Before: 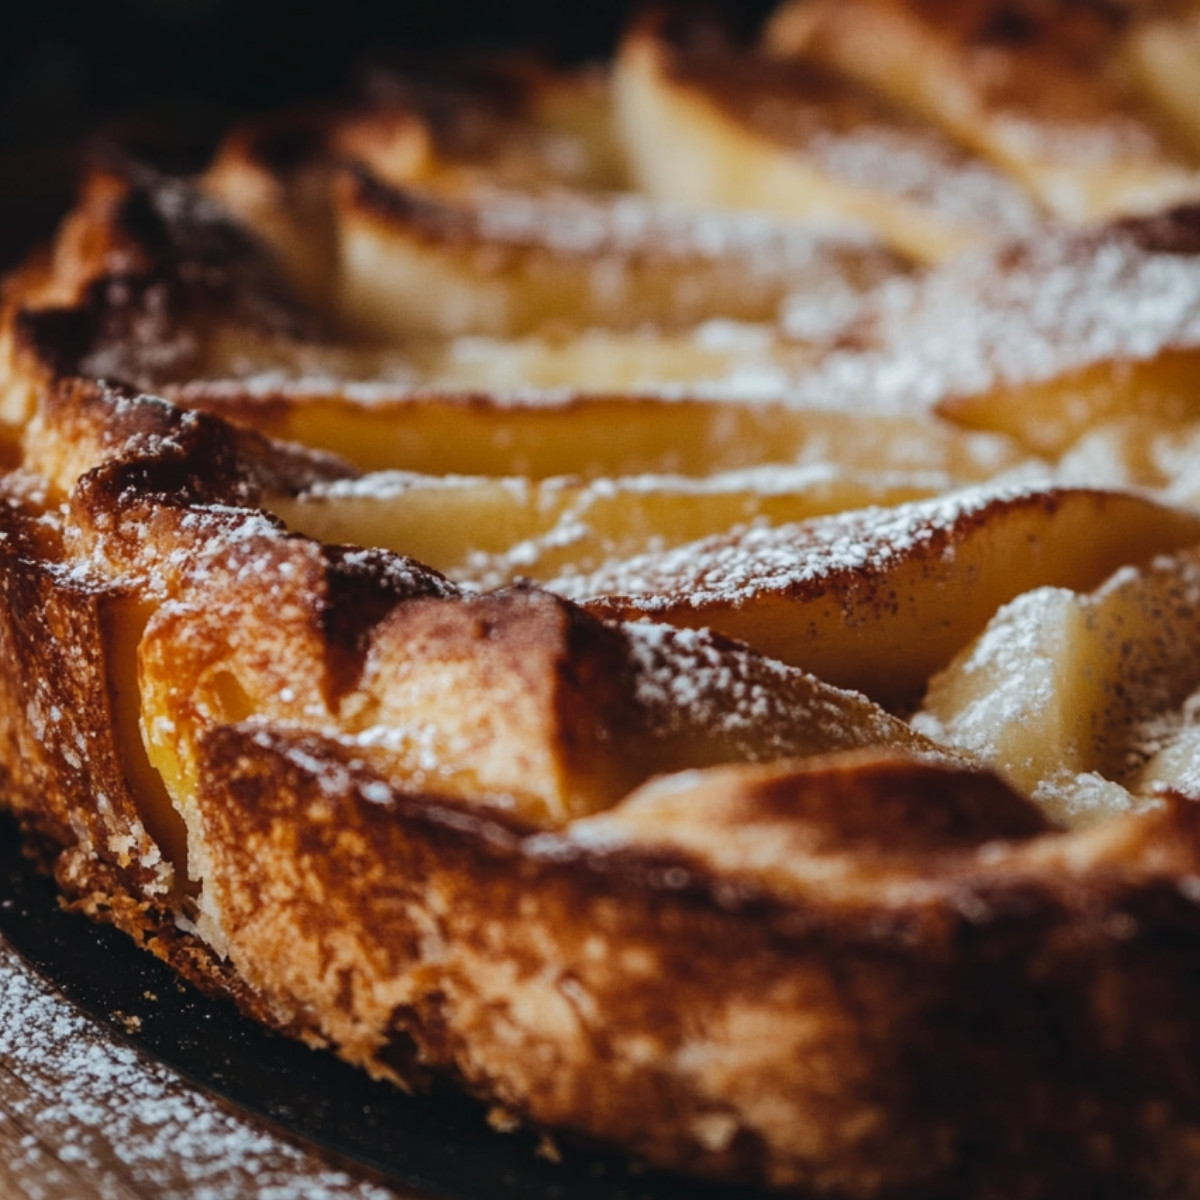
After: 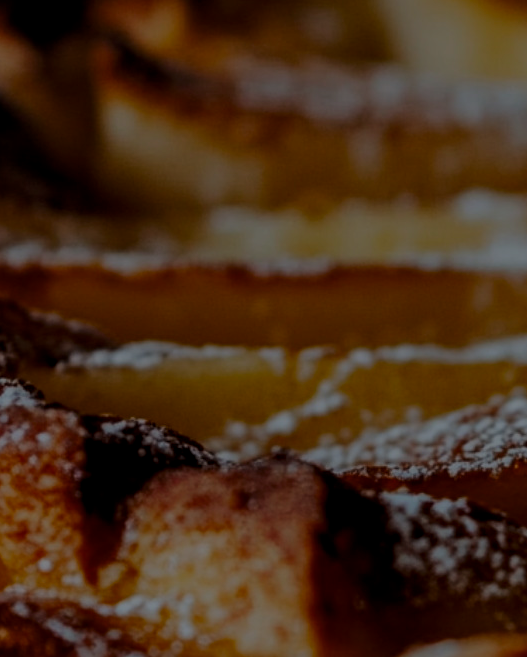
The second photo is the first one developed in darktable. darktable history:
local contrast: on, module defaults
exposure: exposure -0.057 EV, compensate exposure bias true, compensate highlight preservation false
contrast brightness saturation: contrast 0.156, saturation 0.326
filmic rgb: black relative exposure -7.36 EV, white relative exposure 5.05 EV, threshold 3.06 EV, hardness 3.22, color science v5 (2021), contrast in shadows safe, contrast in highlights safe, enable highlight reconstruction true
color balance rgb: global offset › luminance 0.524%, perceptual saturation grading › global saturation 30.617%, perceptual brilliance grading › global brilliance -48.156%
color zones: mix 33.7%
crop: left 20.168%, top 10.839%, right 35.856%, bottom 34.388%
